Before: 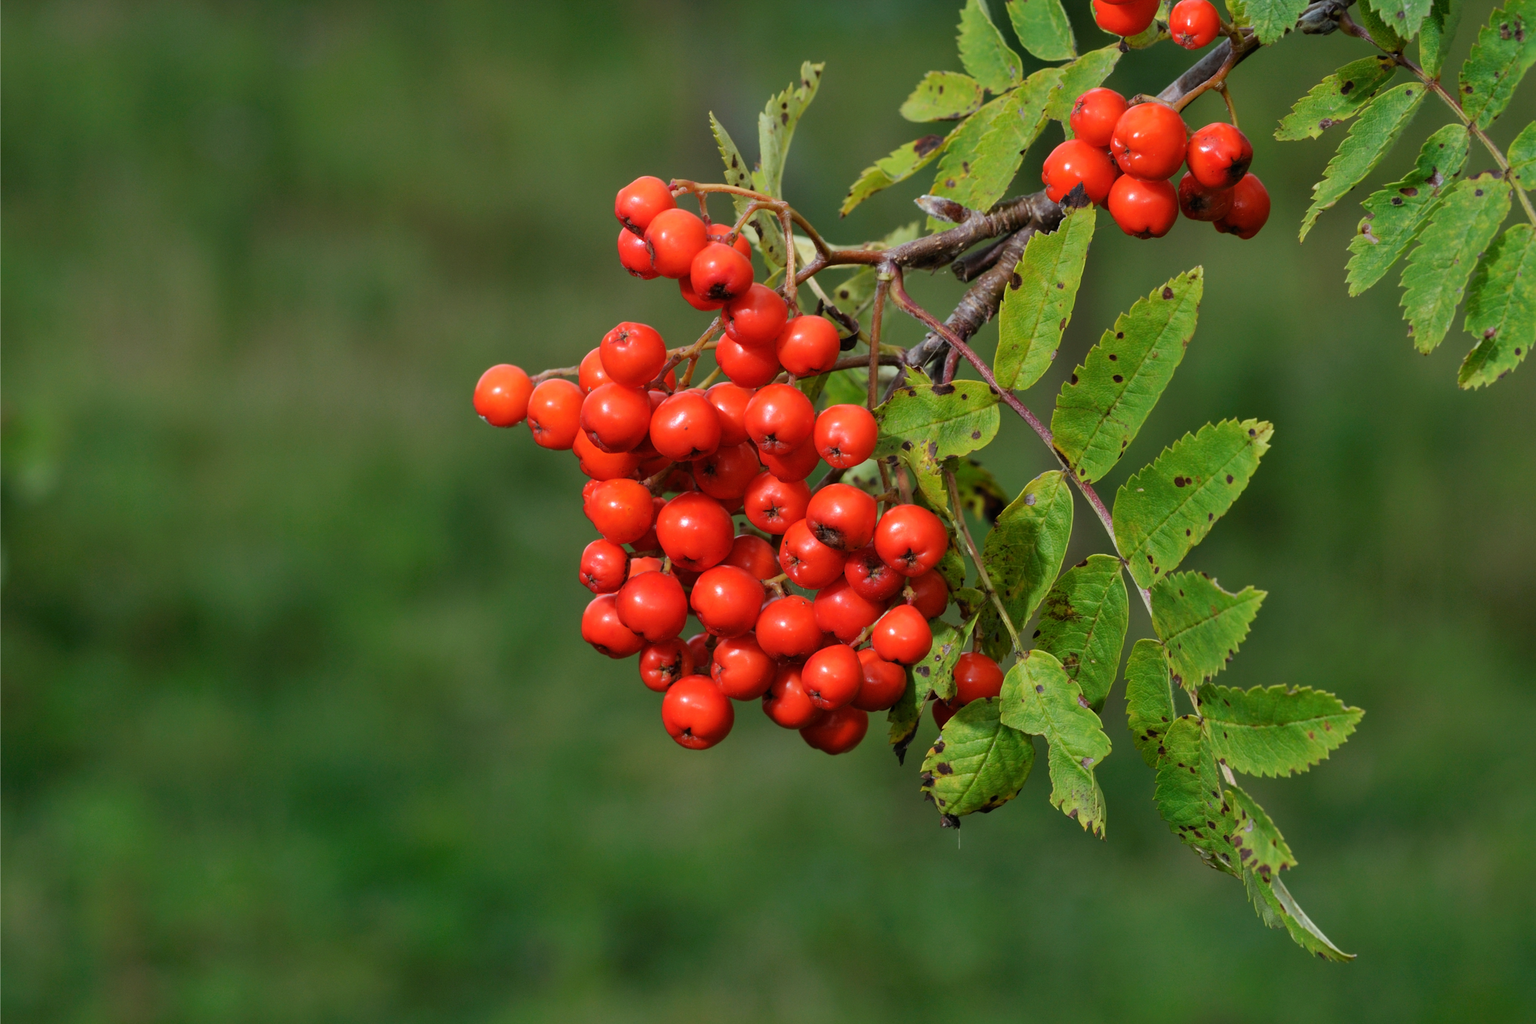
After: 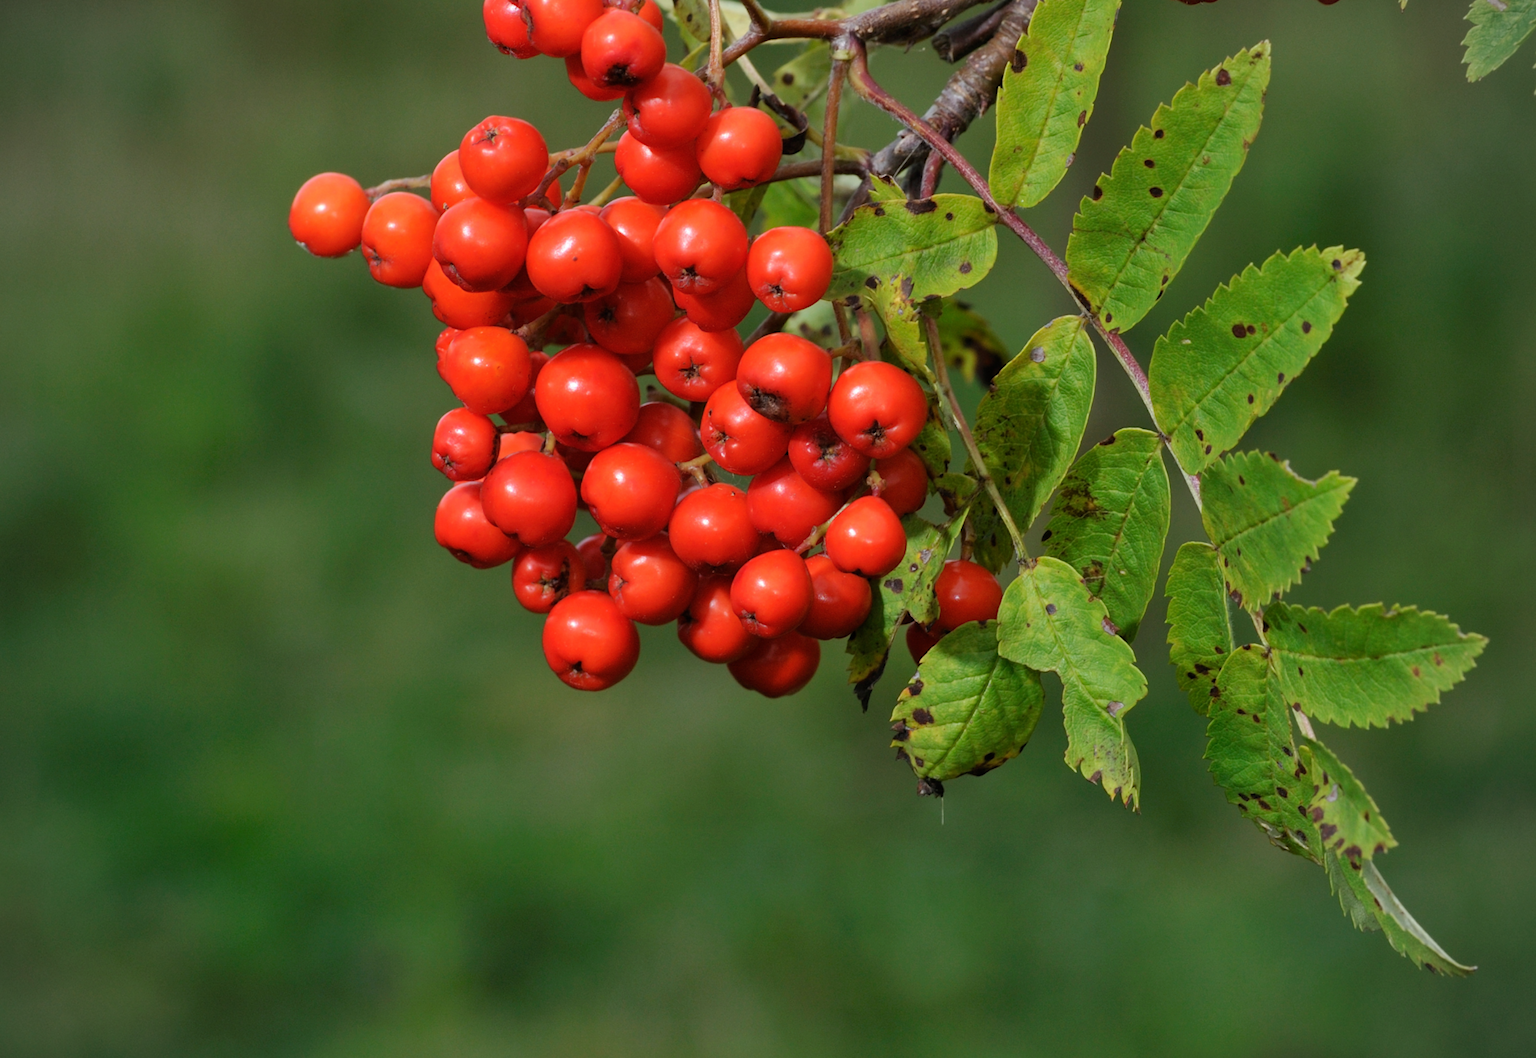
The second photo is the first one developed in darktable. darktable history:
crop: left 16.875%, top 23.074%, right 8.78%
vignetting: fall-off radius 61.06%, brightness -0.275, unbound false
